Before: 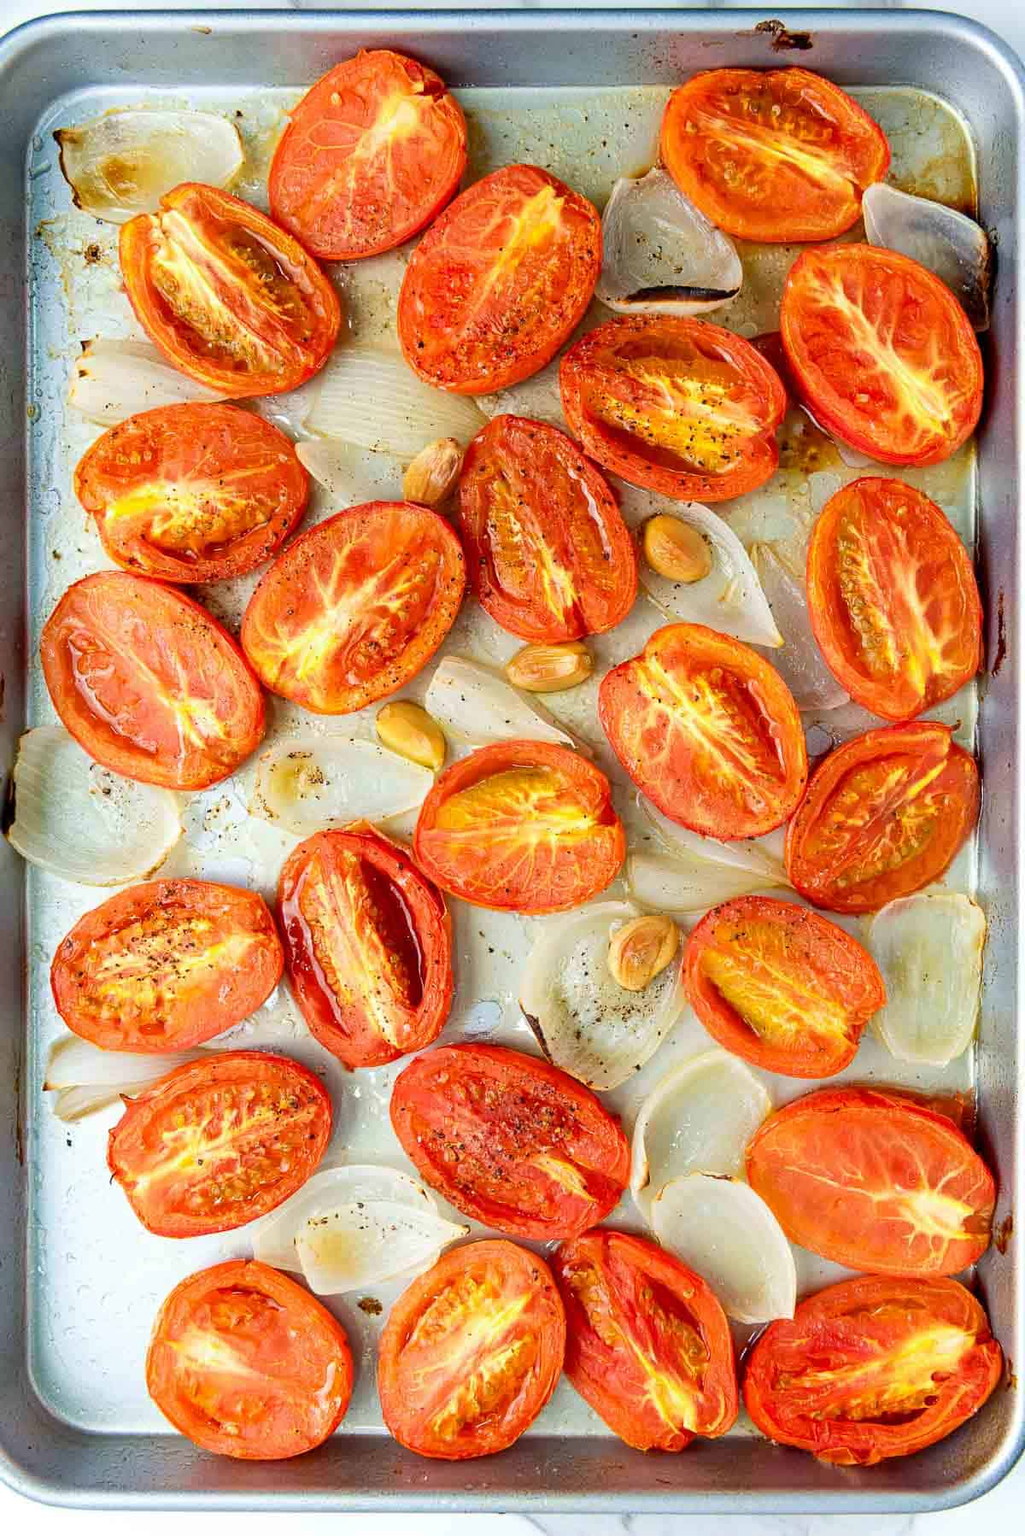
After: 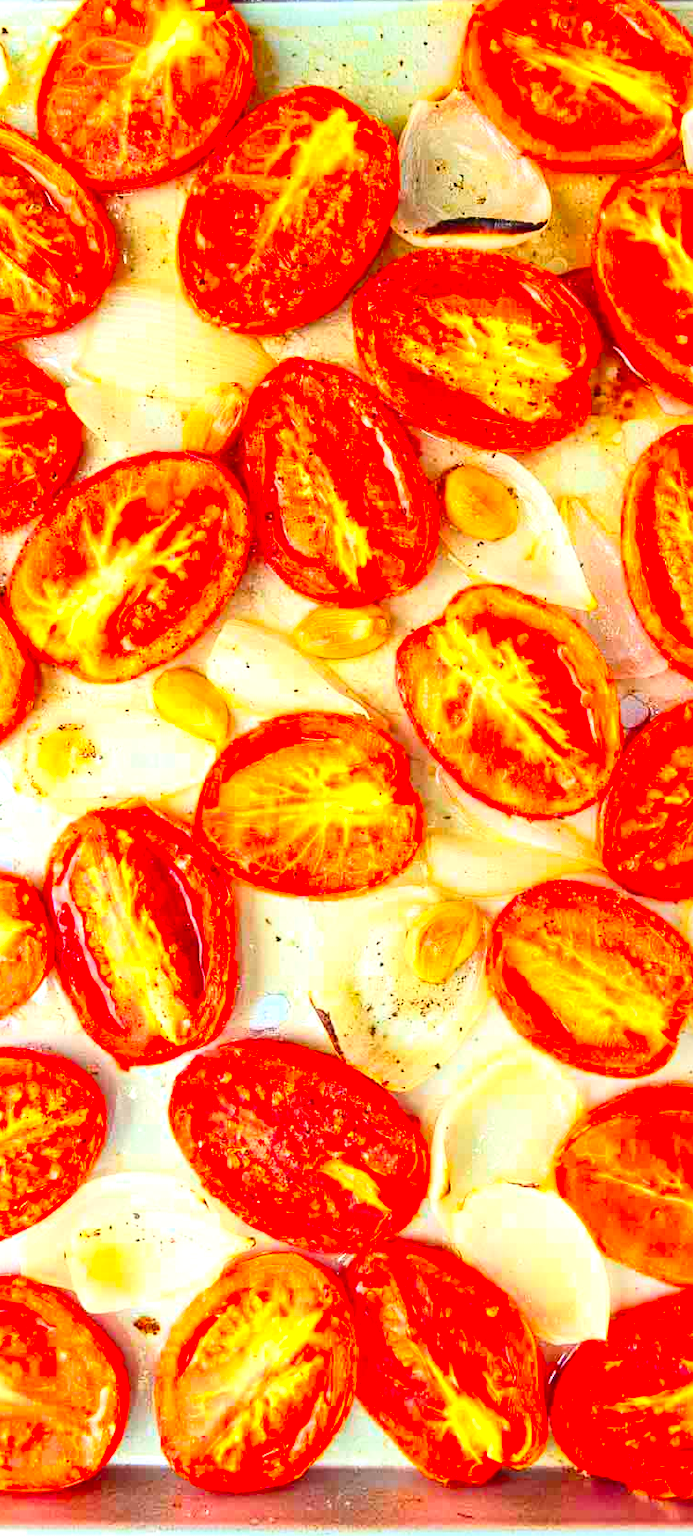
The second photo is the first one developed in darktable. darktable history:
exposure: black level correction 0, exposure 0.7 EV, compensate exposure bias true, compensate highlight preservation false
crop and rotate: left 22.918%, top 5.629%, right 14.711%, bottom 2.247%
contrast brightness saturation: contrast 0.2, brightness 0.2, saturation 0.8
